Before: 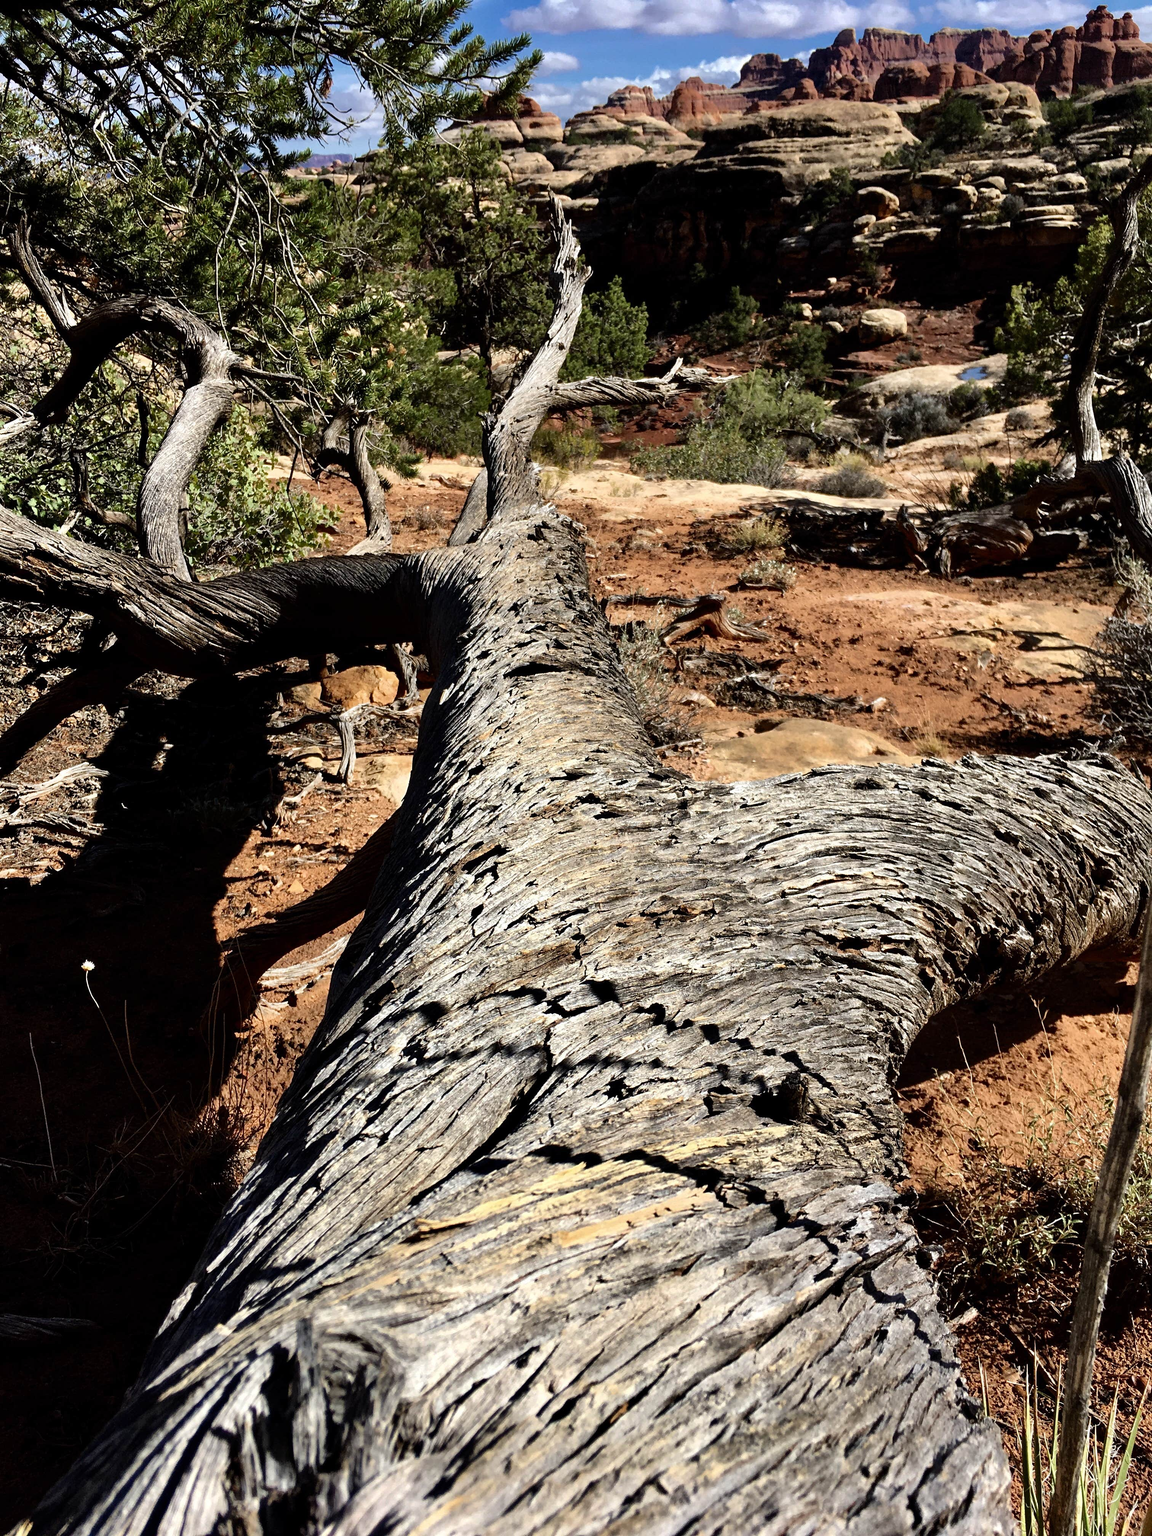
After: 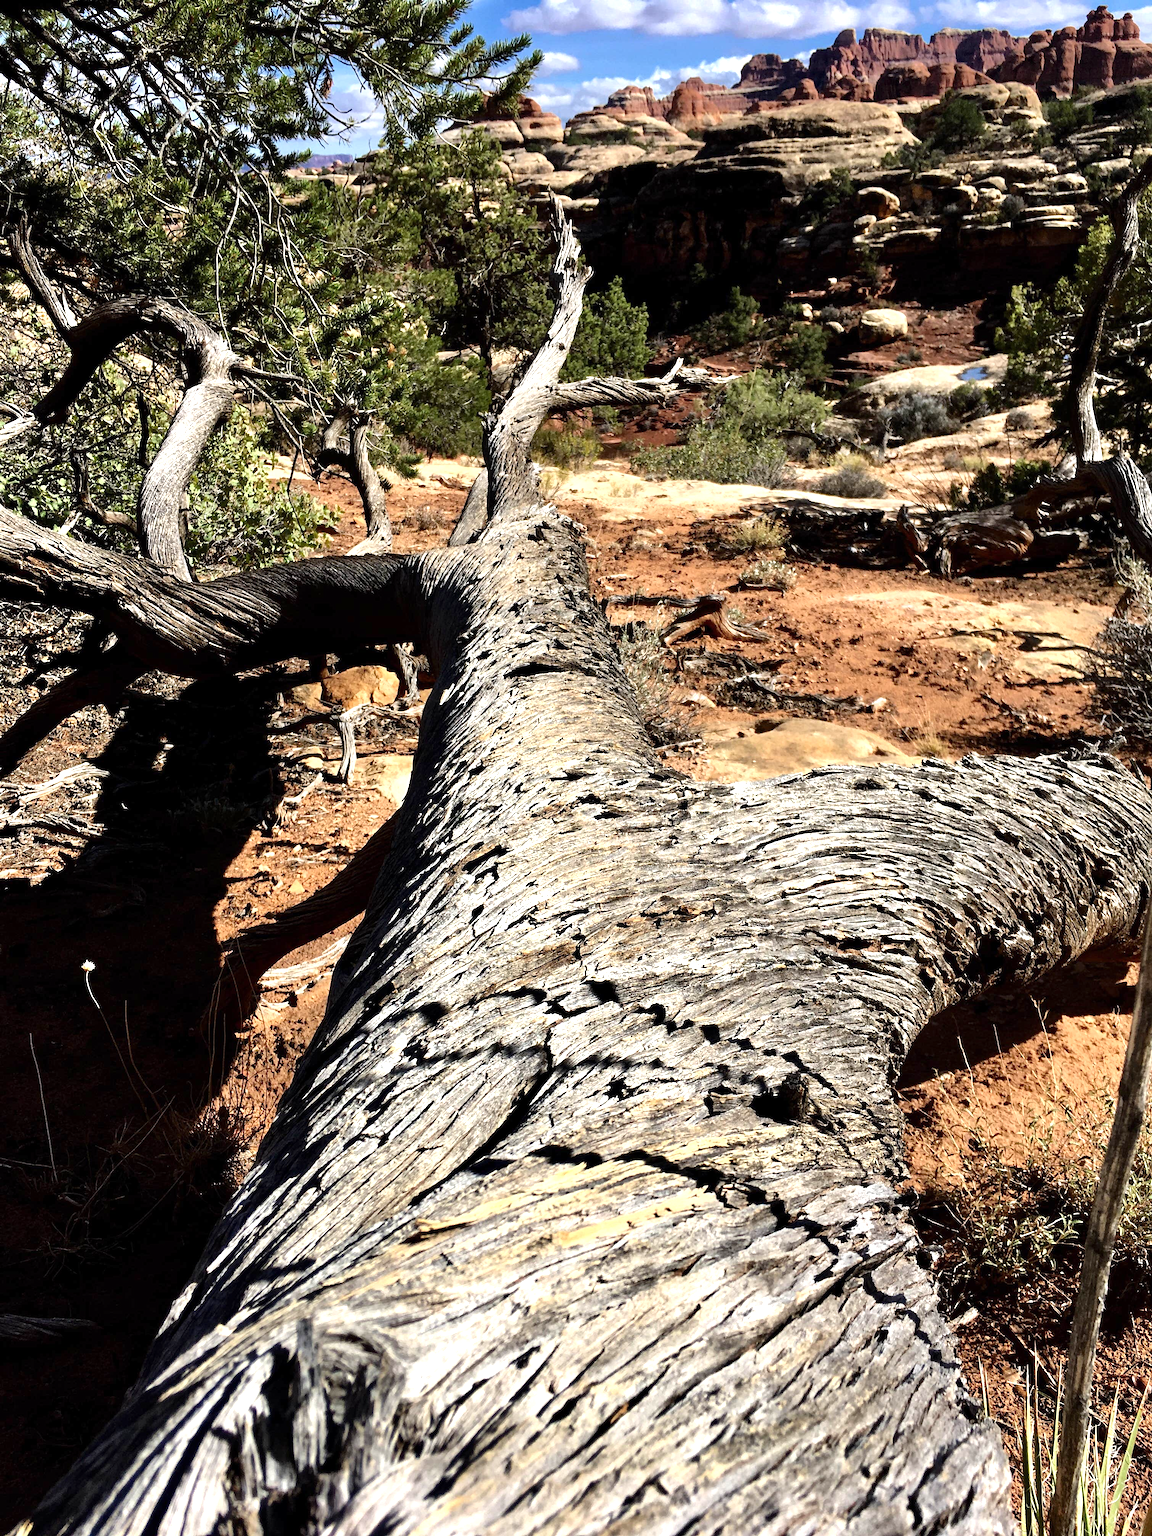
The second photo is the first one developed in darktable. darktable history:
exposure: exposure 0.561 EV, compensate highlight preservation false
